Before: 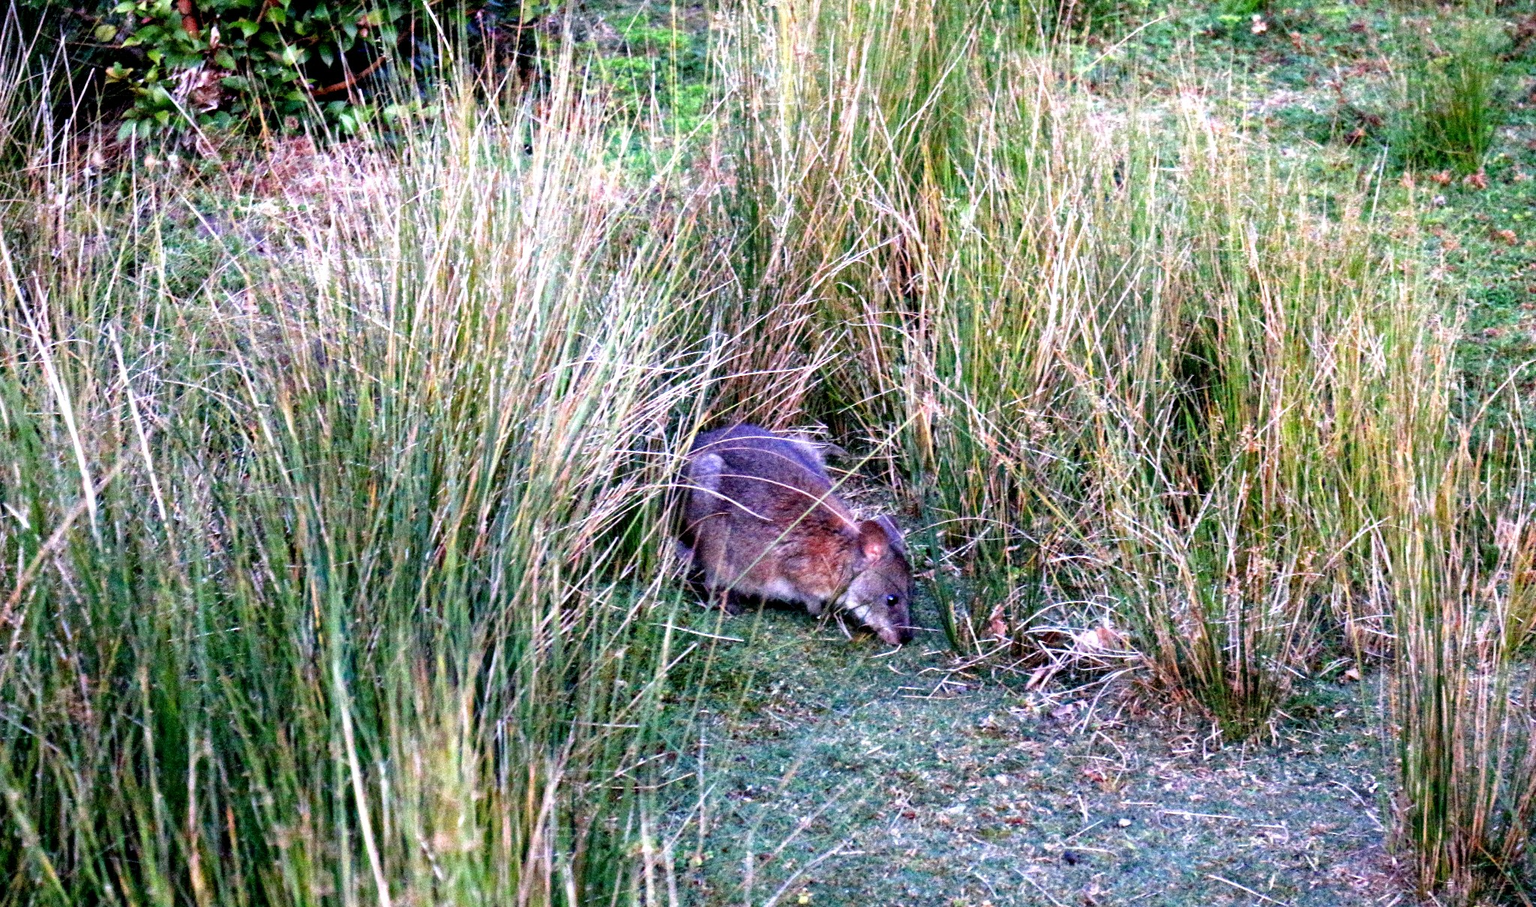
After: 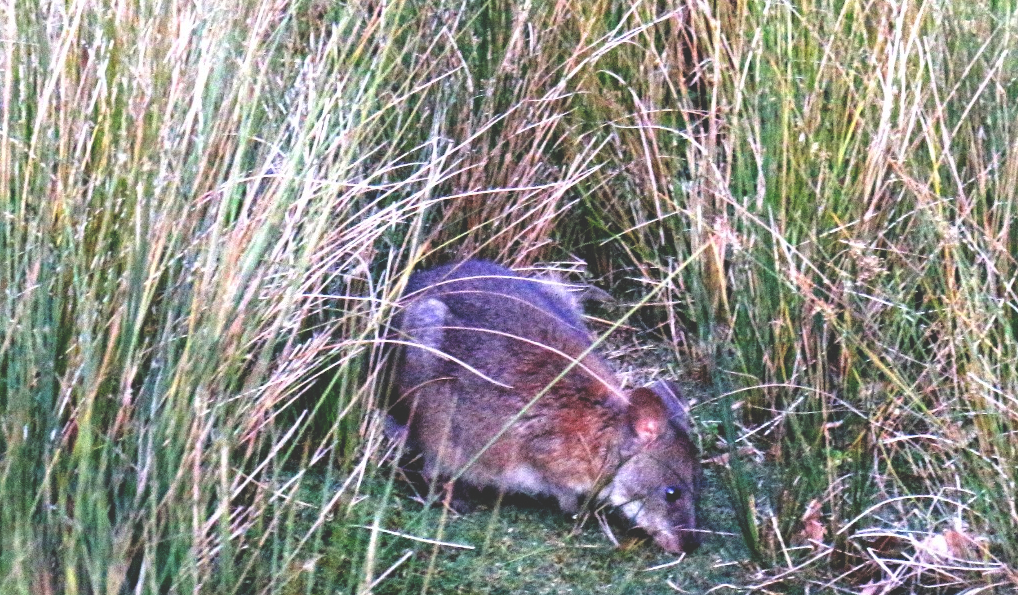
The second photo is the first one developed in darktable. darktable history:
exposure: black level correction -0.03, compensate exposure bias true, compensate highlight preservation false
crop: left 25.251%, top 25.382%, right 25.034%, bottom 25.366%
